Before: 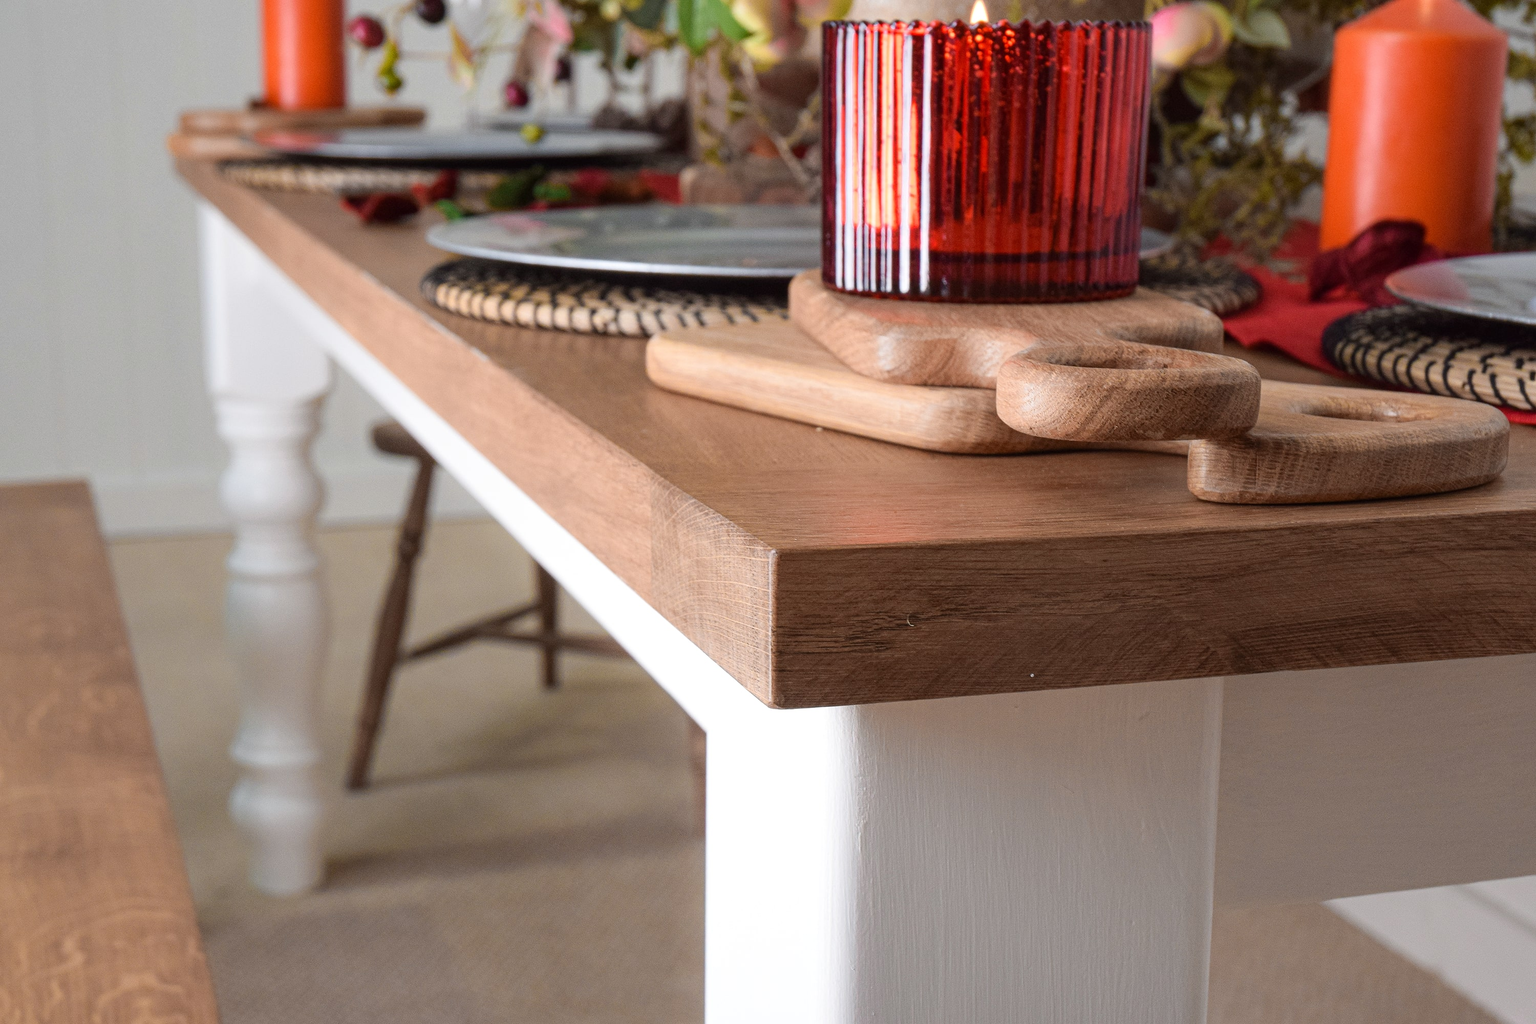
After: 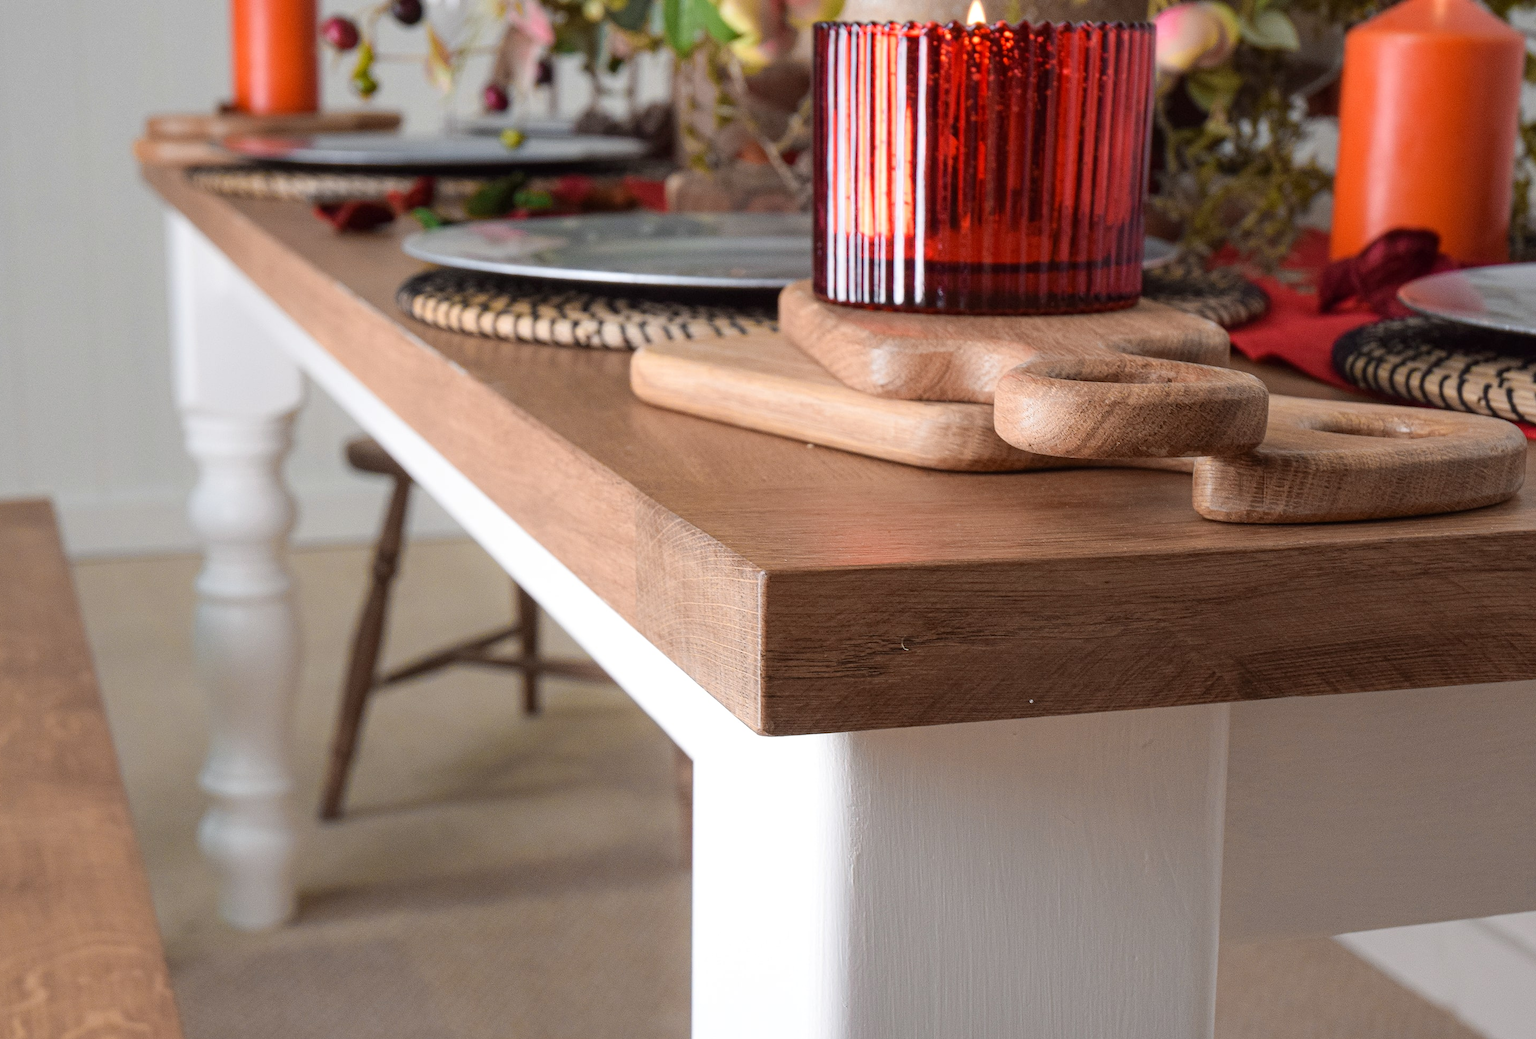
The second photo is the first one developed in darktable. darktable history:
white balance: emerald 1
crop and rotate: left 2.536%, right 1.107%, bottom 2.246%
